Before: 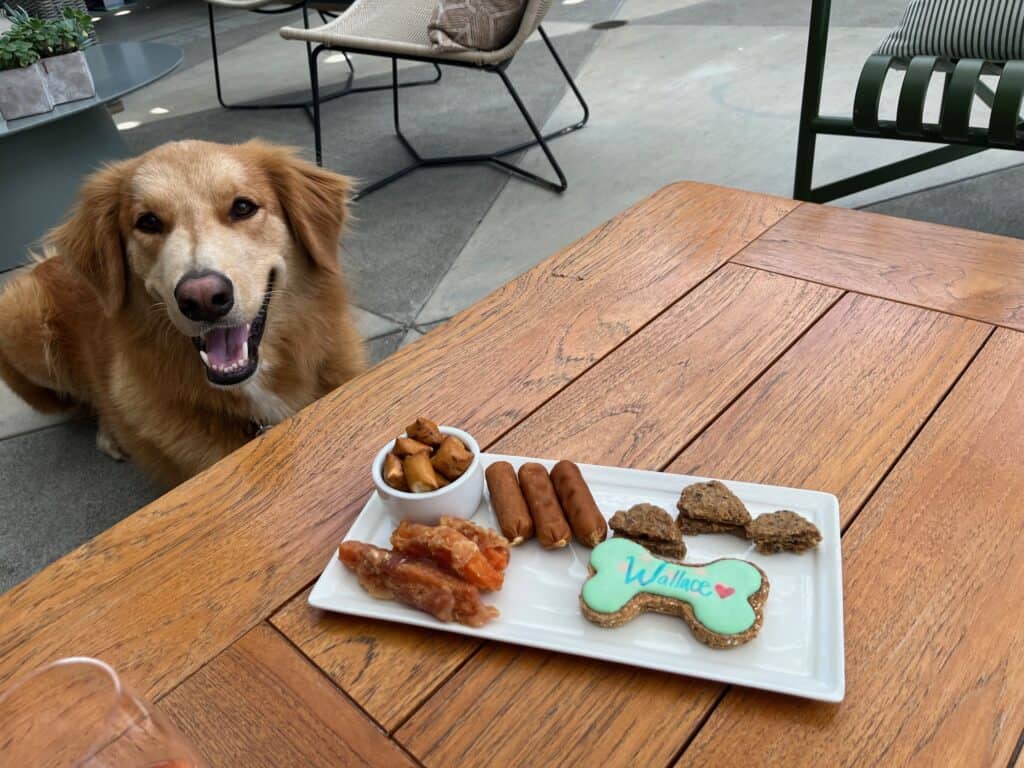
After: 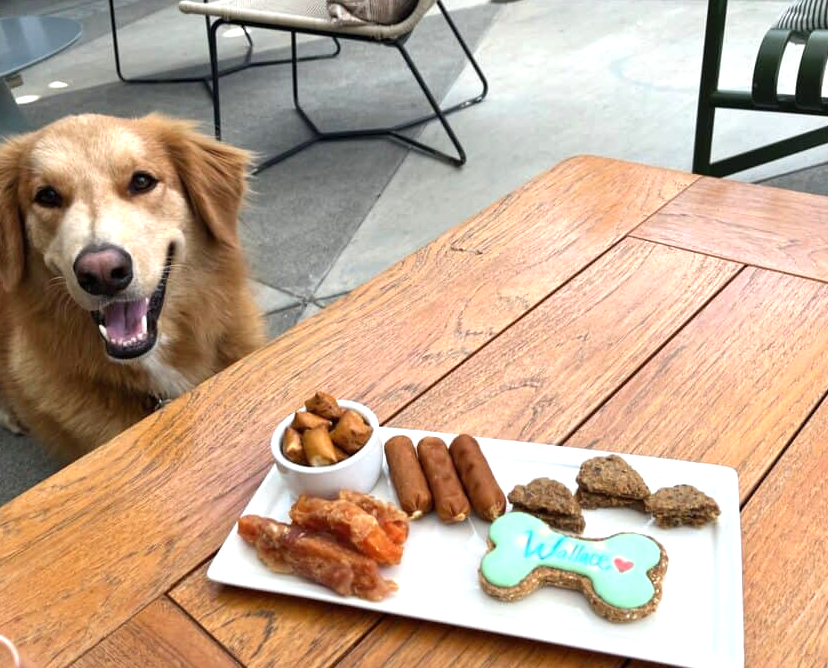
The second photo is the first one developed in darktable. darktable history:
exposure: black level correction 0, exposure 0.7 EV, compensate exposure bias true, compensate highlight preservation false
crop: left 9.929%, top 3.475%, right 9.188%, bottom 9.529%
